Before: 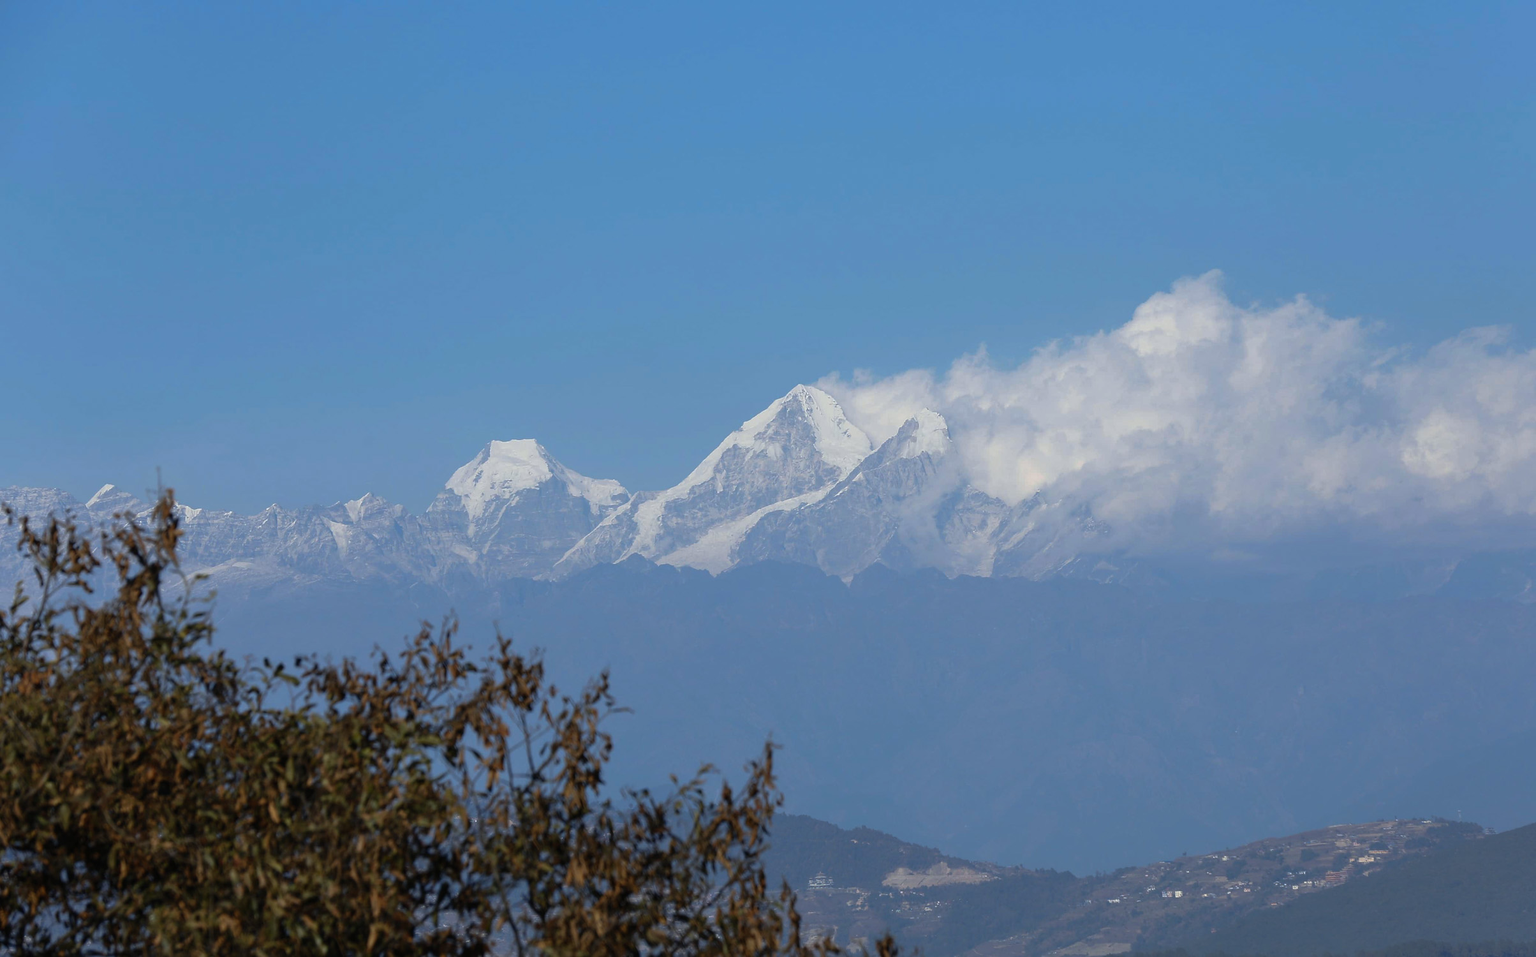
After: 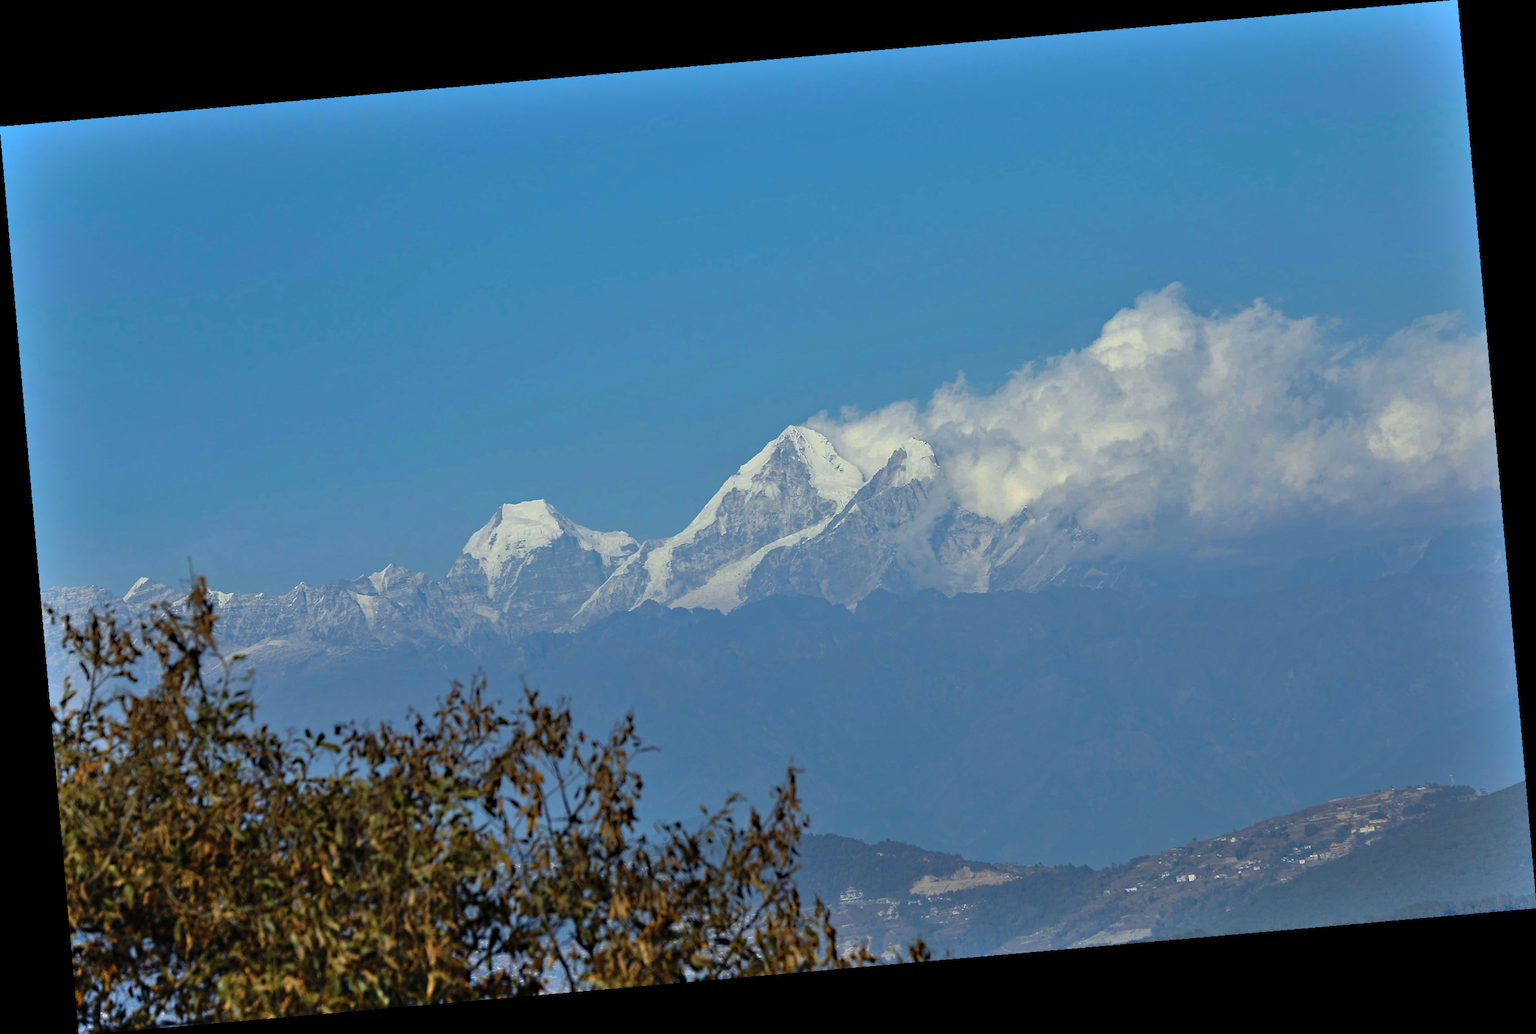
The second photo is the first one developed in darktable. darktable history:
rotate and perspective: rotation -4.98°, automatic cropping off
white balance: emerald 1
shadows and highlights: low approximation 0.01, soften with gaussian
color correction: highlights a* -4.28, highlights b* 6.53
haze removal: strength 0.29, distance 0.25, compatibility mode true, adaptive false
